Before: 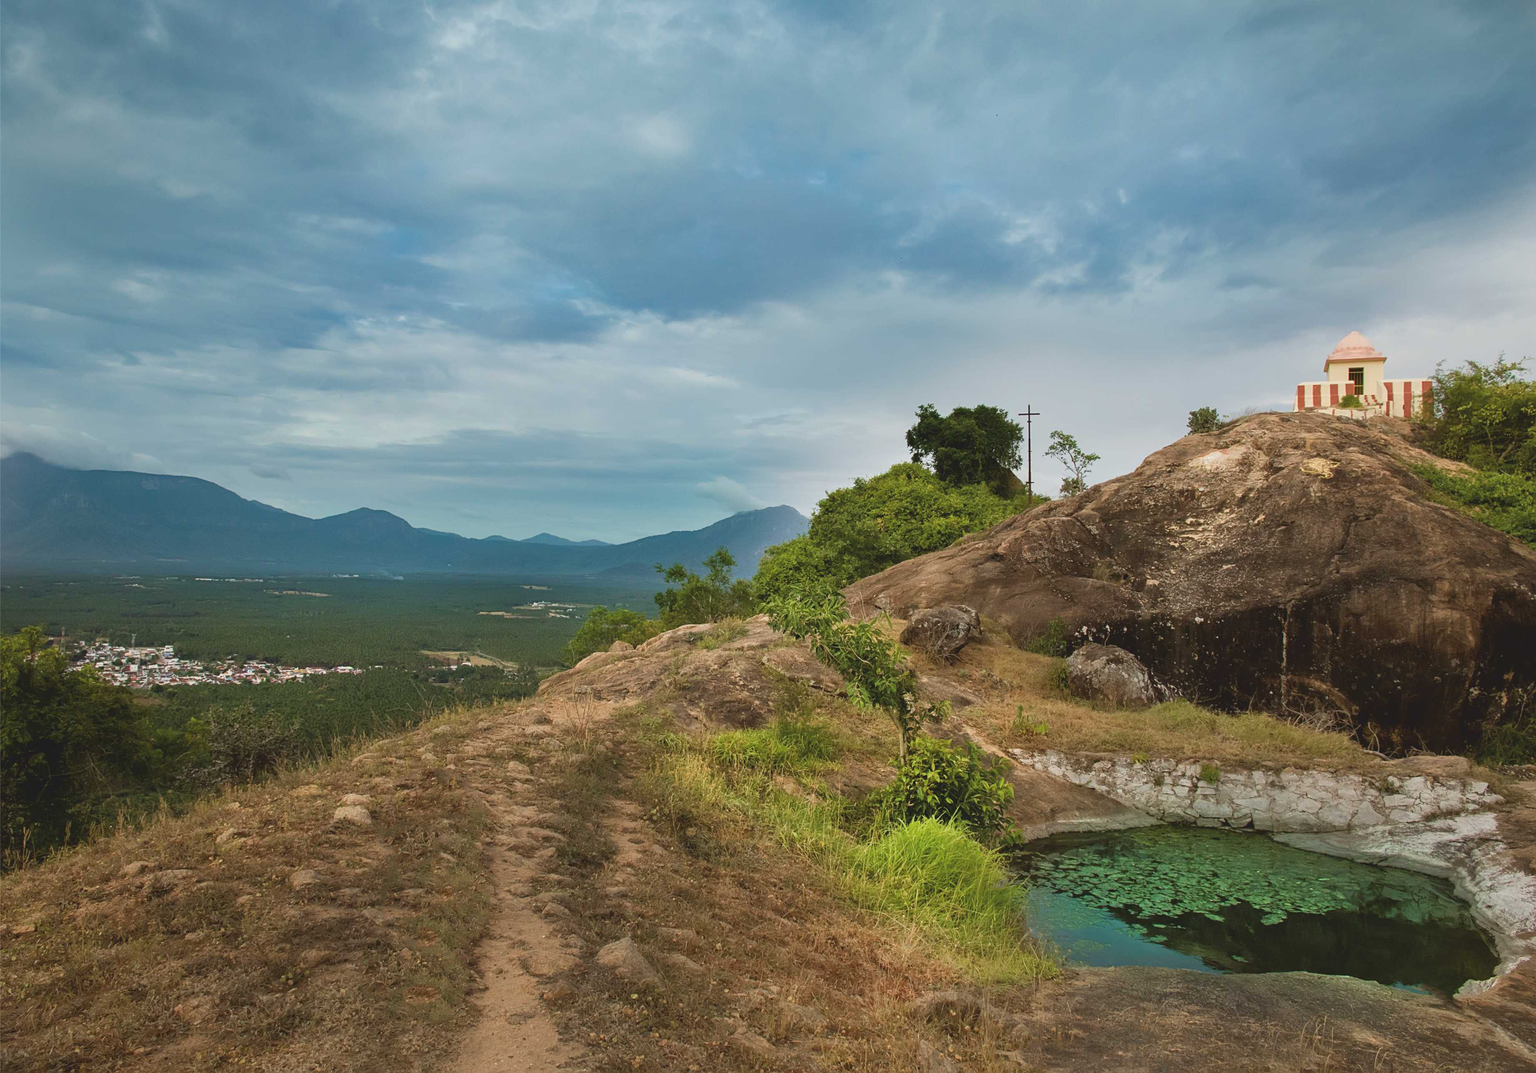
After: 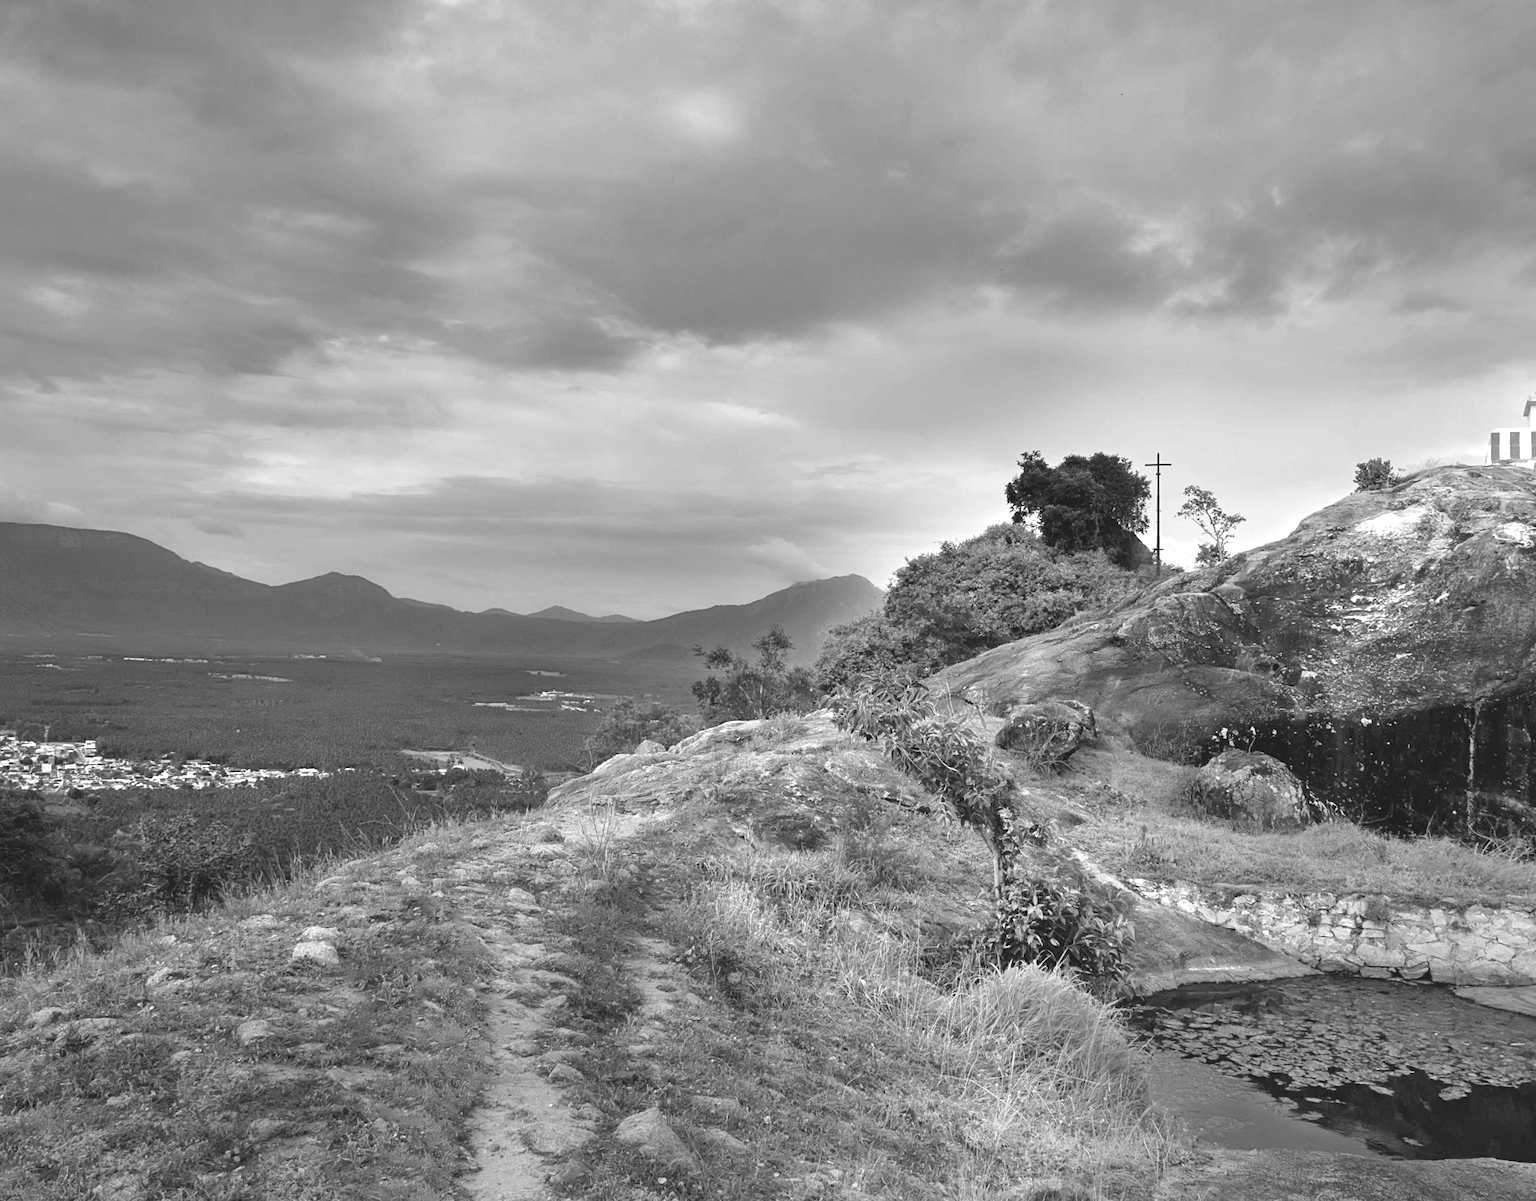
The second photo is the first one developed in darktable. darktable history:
crop and rotate: angle 1°, left 4.281%, top 0.642%, right 11.383%, bottom 2.486%
exposure: black level correction 0, exposure 0.7 EV, compensate exposure bias true, compensate highlight preservation false
color balance rgb: global offset › luminance -0.51%, perceptual saturation grading › global saturation 27.53%, perceptual saturation grading › highlights -25%, perceptual saturation grading › shadows 25%, perceptual brilliance grading › highlights 6.62%, perceptual brilliance grading › mid-tones 17.07%, perceptual brilliance grading › shadows -5.23%
rotate and perspective: rotation 1.57°, crop left 0.018, crop right 0.982, crop top 0.039, crop bottom 0.961
tone equalizer: on, module defaults
color correction: saturation 1.1
monochrome: a 26.22, b 42.67, size 0.8
